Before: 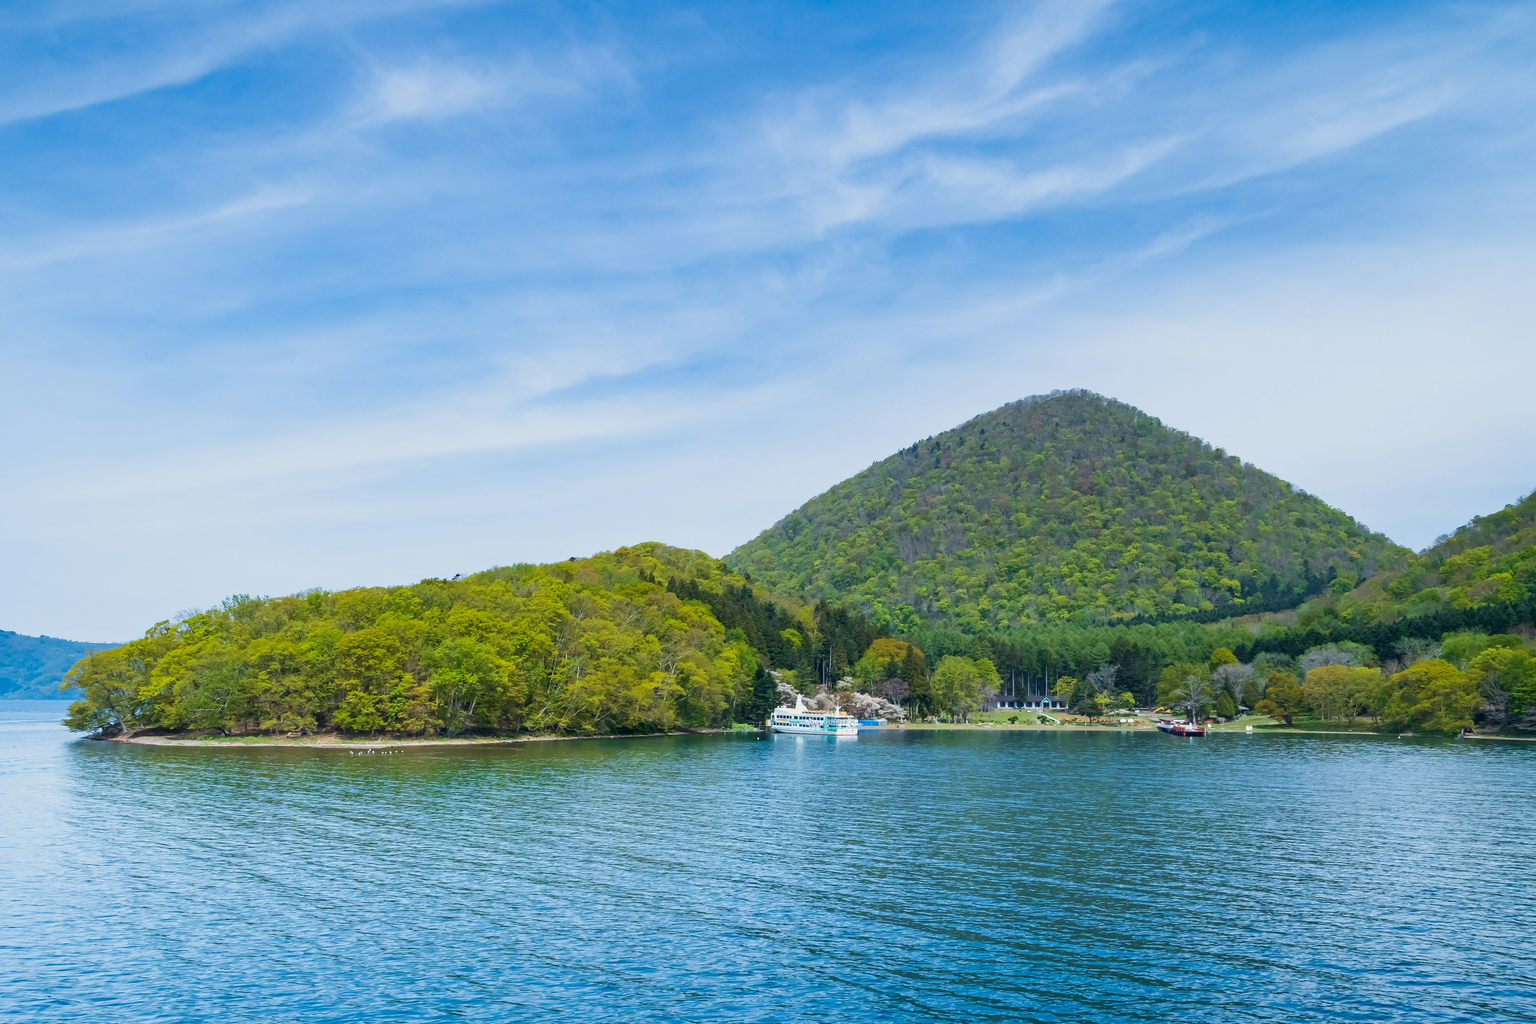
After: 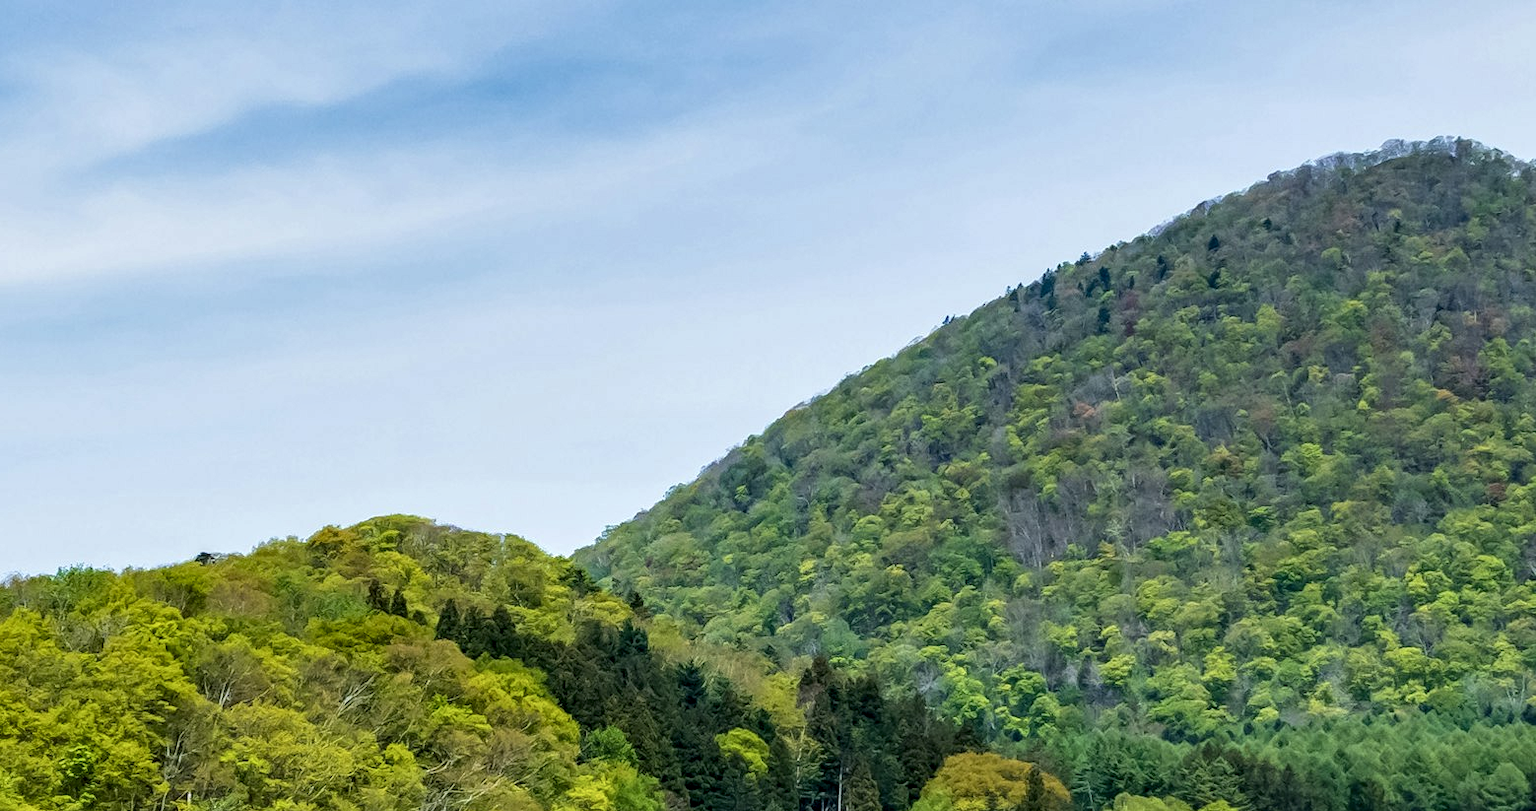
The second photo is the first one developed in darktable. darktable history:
crop: left 31.883%, top 32.518%, right 27.513%, bottom 35.266%
local contrast: highlights 60%, shadows 61%, detail 160%
tone equalizer: edges refinement/feathering 500, mask exposure compensation -1.57 EV, preserve details no
